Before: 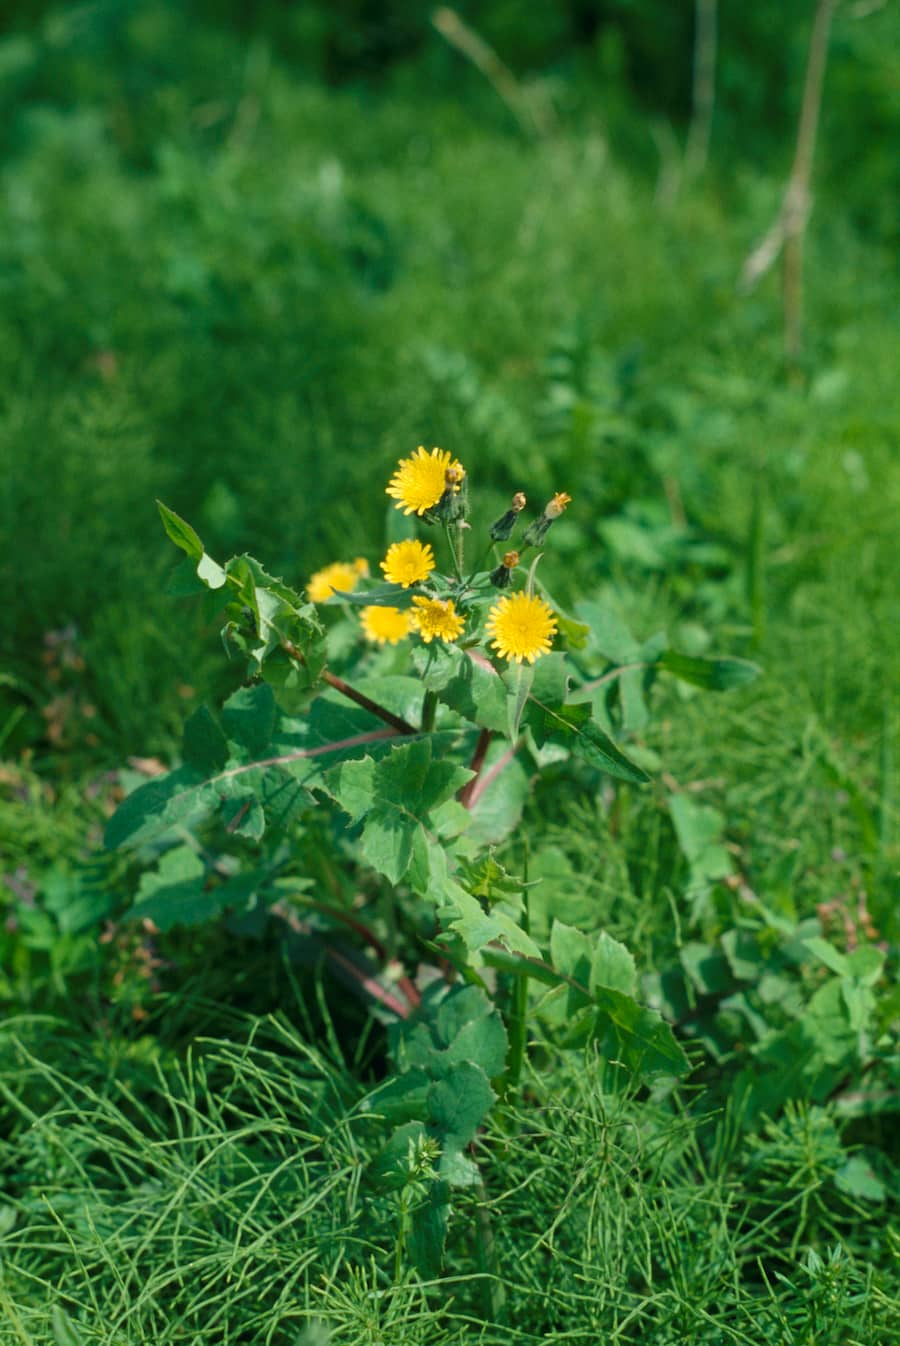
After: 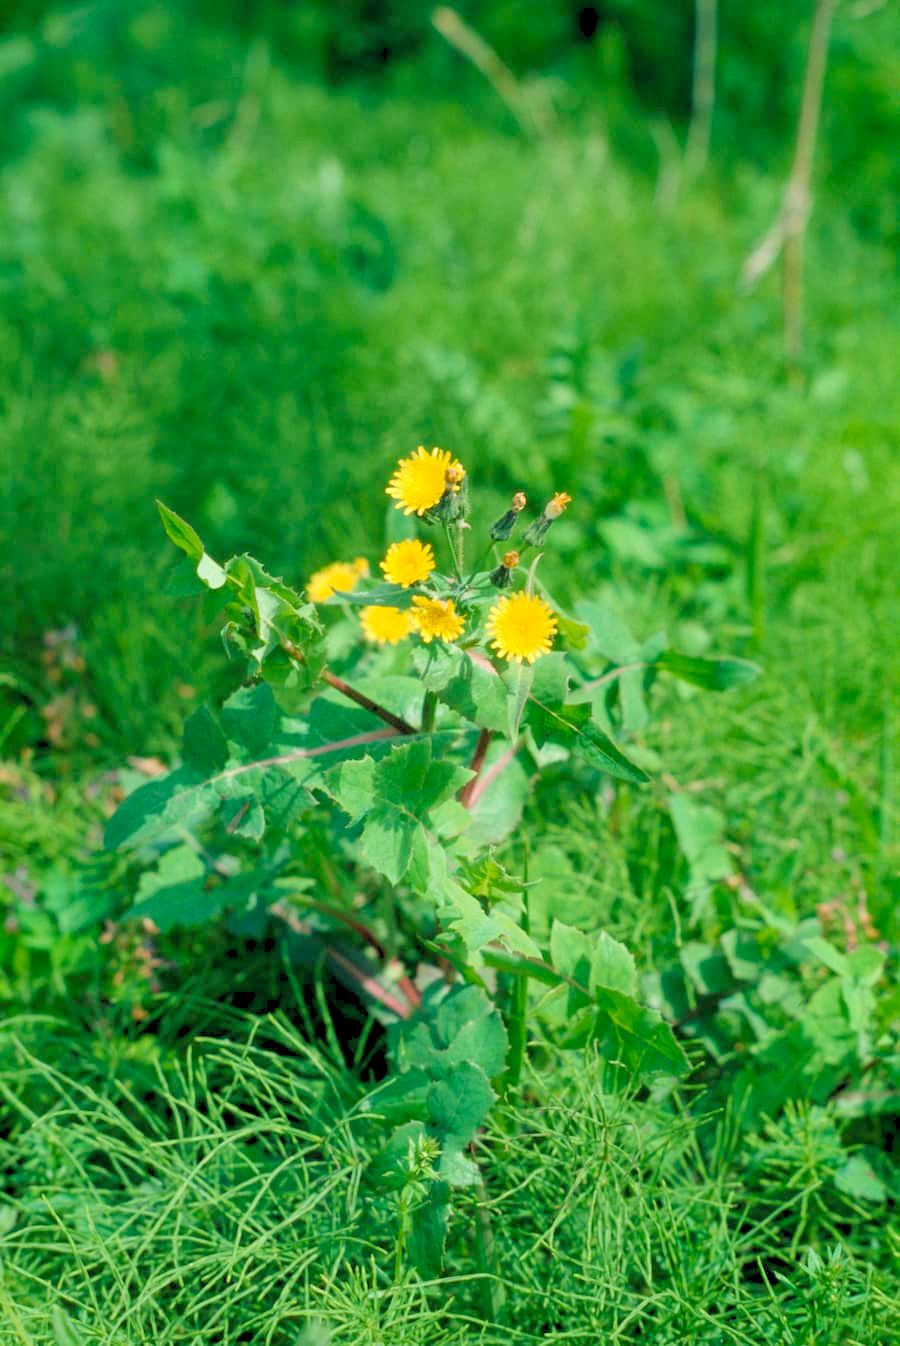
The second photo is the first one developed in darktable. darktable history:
shadows and highlights: shadows 25.27, highlights -26.27
levels: levels [0.072, 0.414, 0.976]
